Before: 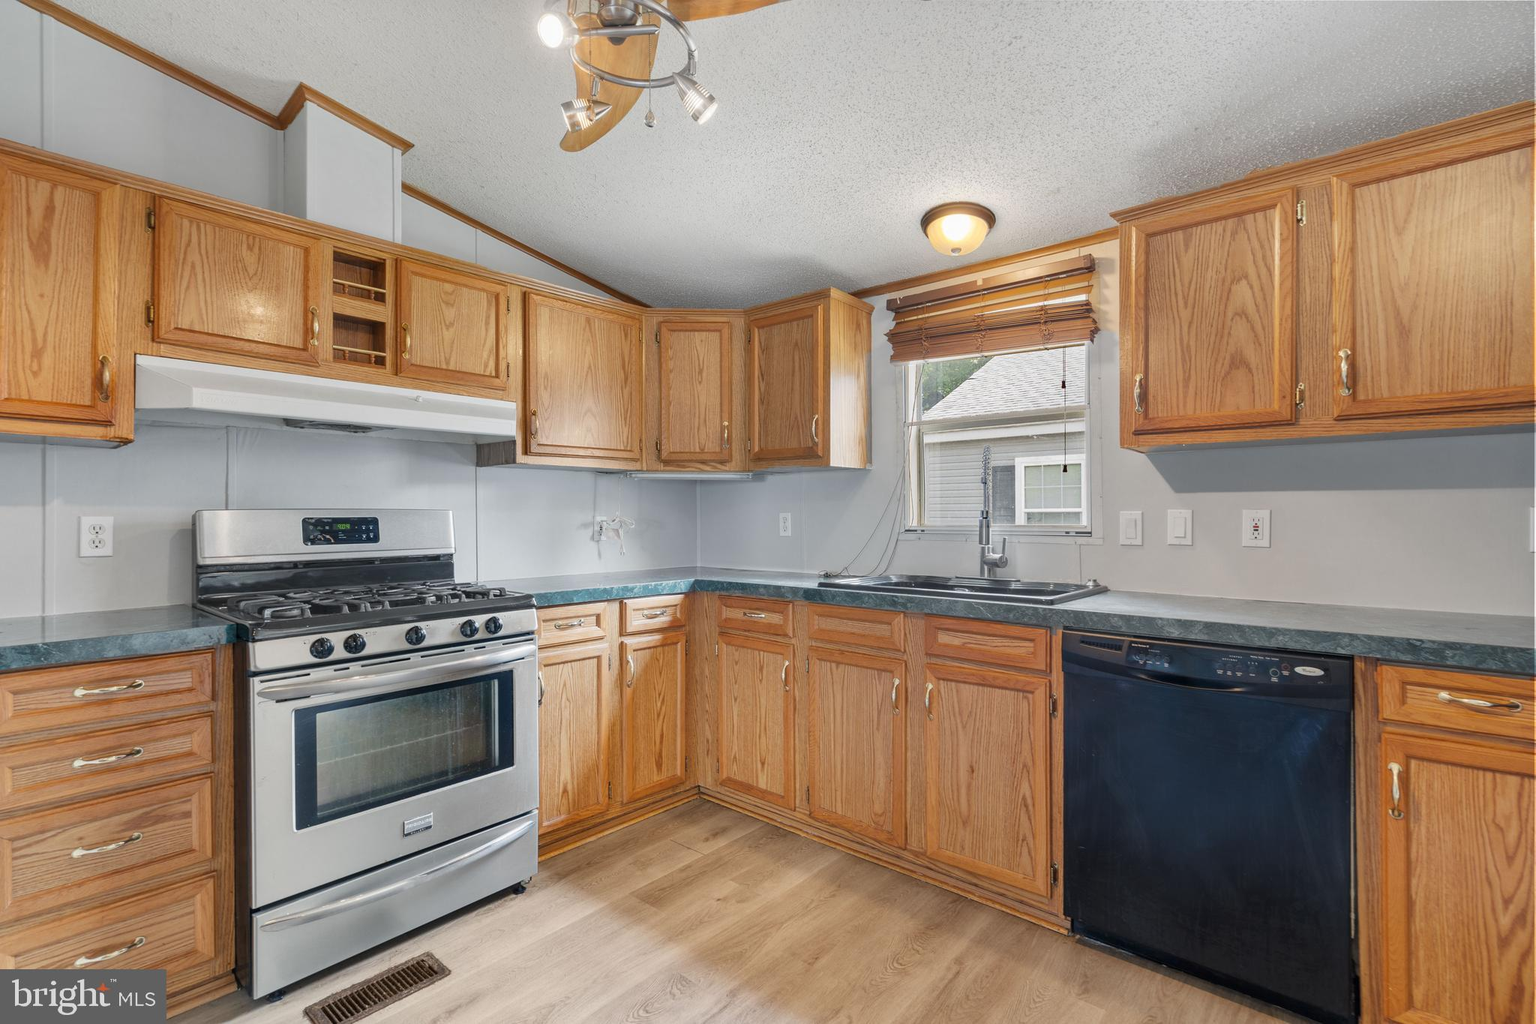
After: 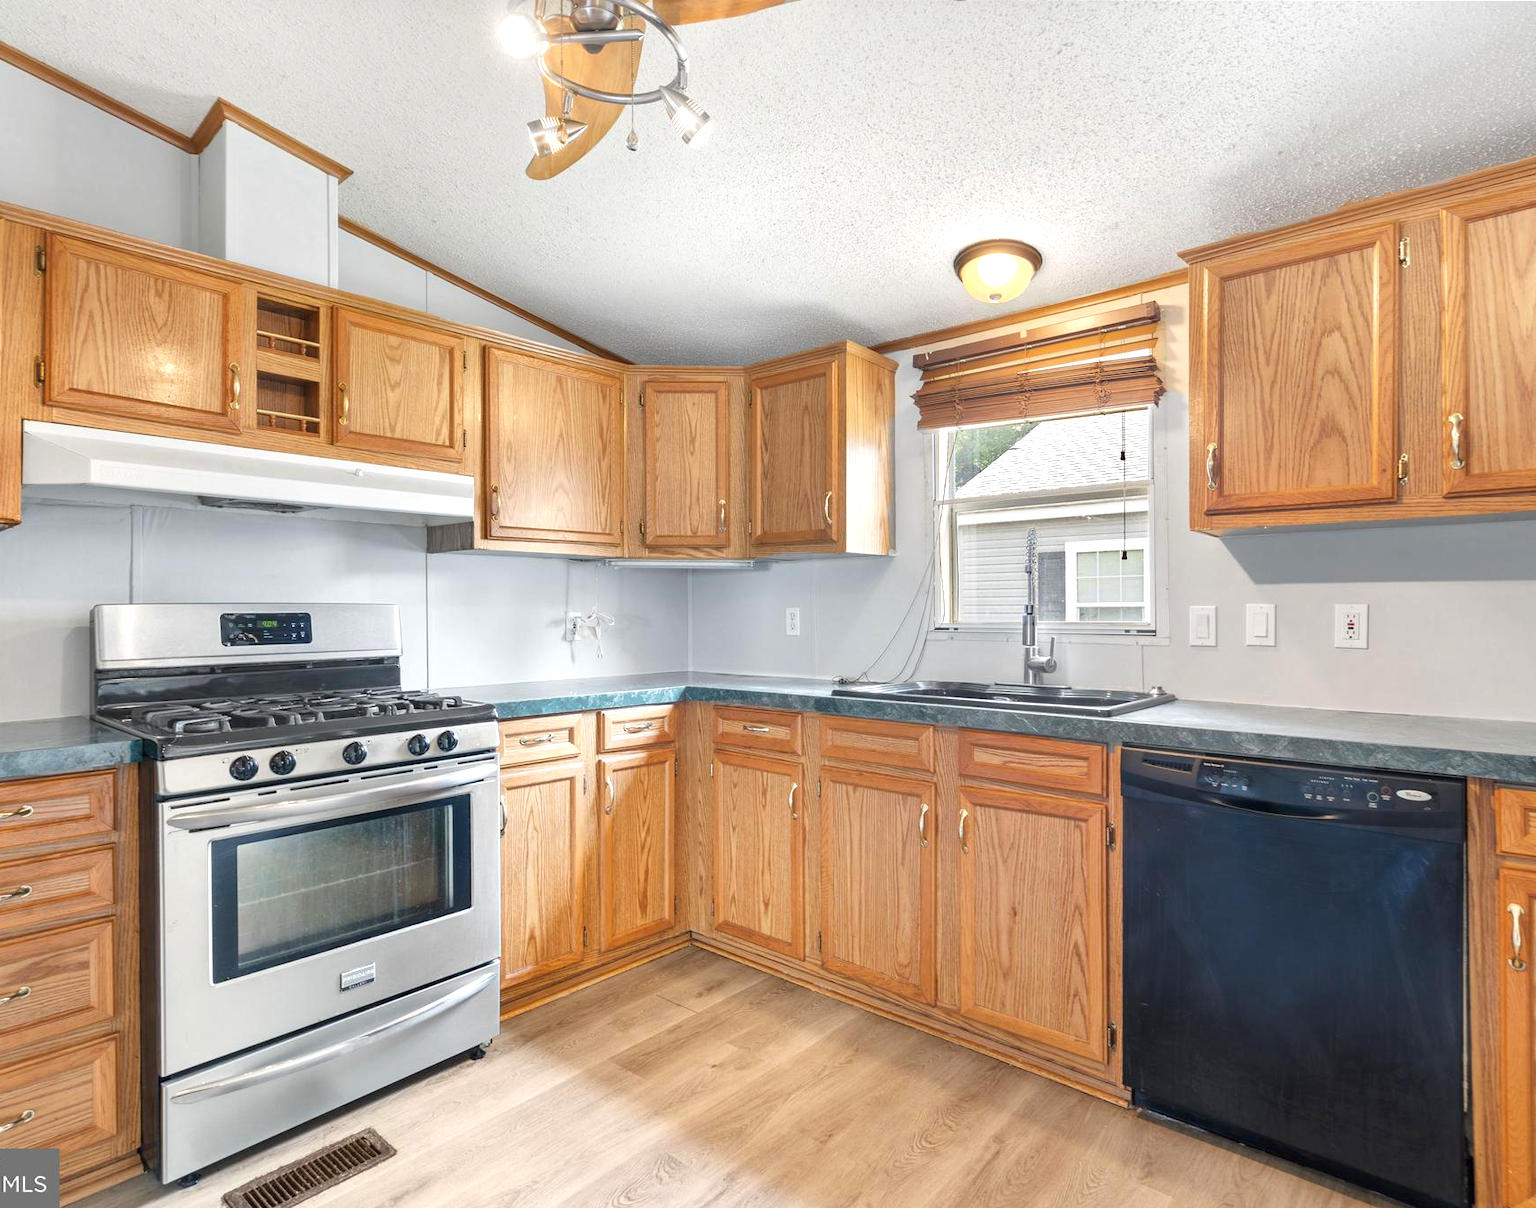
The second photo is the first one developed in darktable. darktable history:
exposure: exposure 0.6 EV, compensate highlight preservation false
crop: left 7.598%, right 7.873%
